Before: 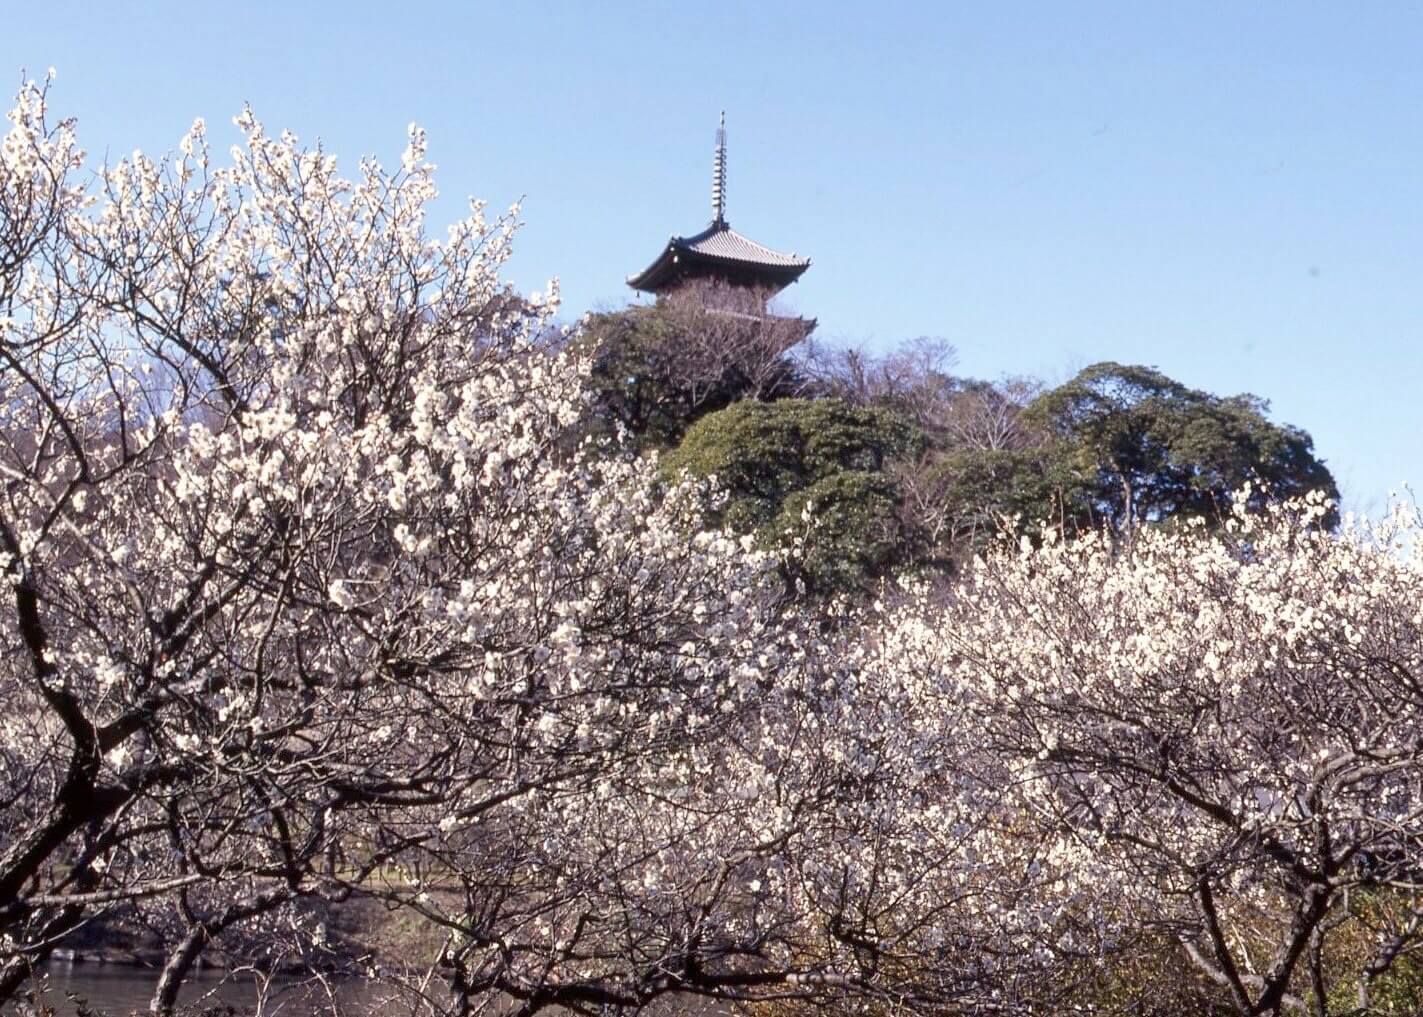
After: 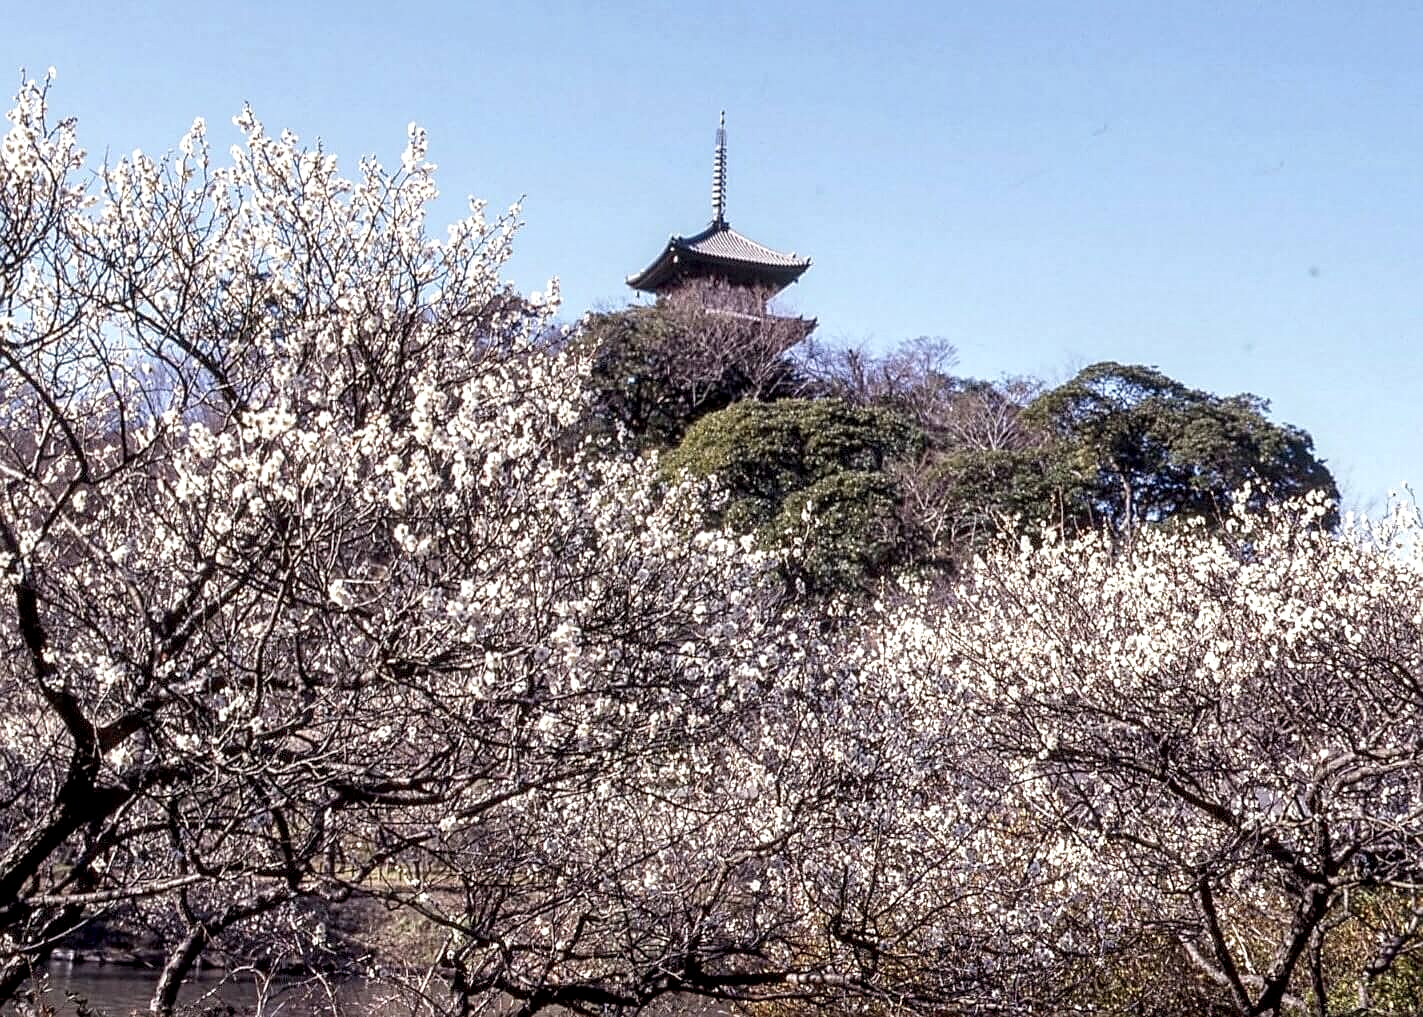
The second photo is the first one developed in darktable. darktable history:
local contrast: detail 150%
sharpen: amount 0.55
